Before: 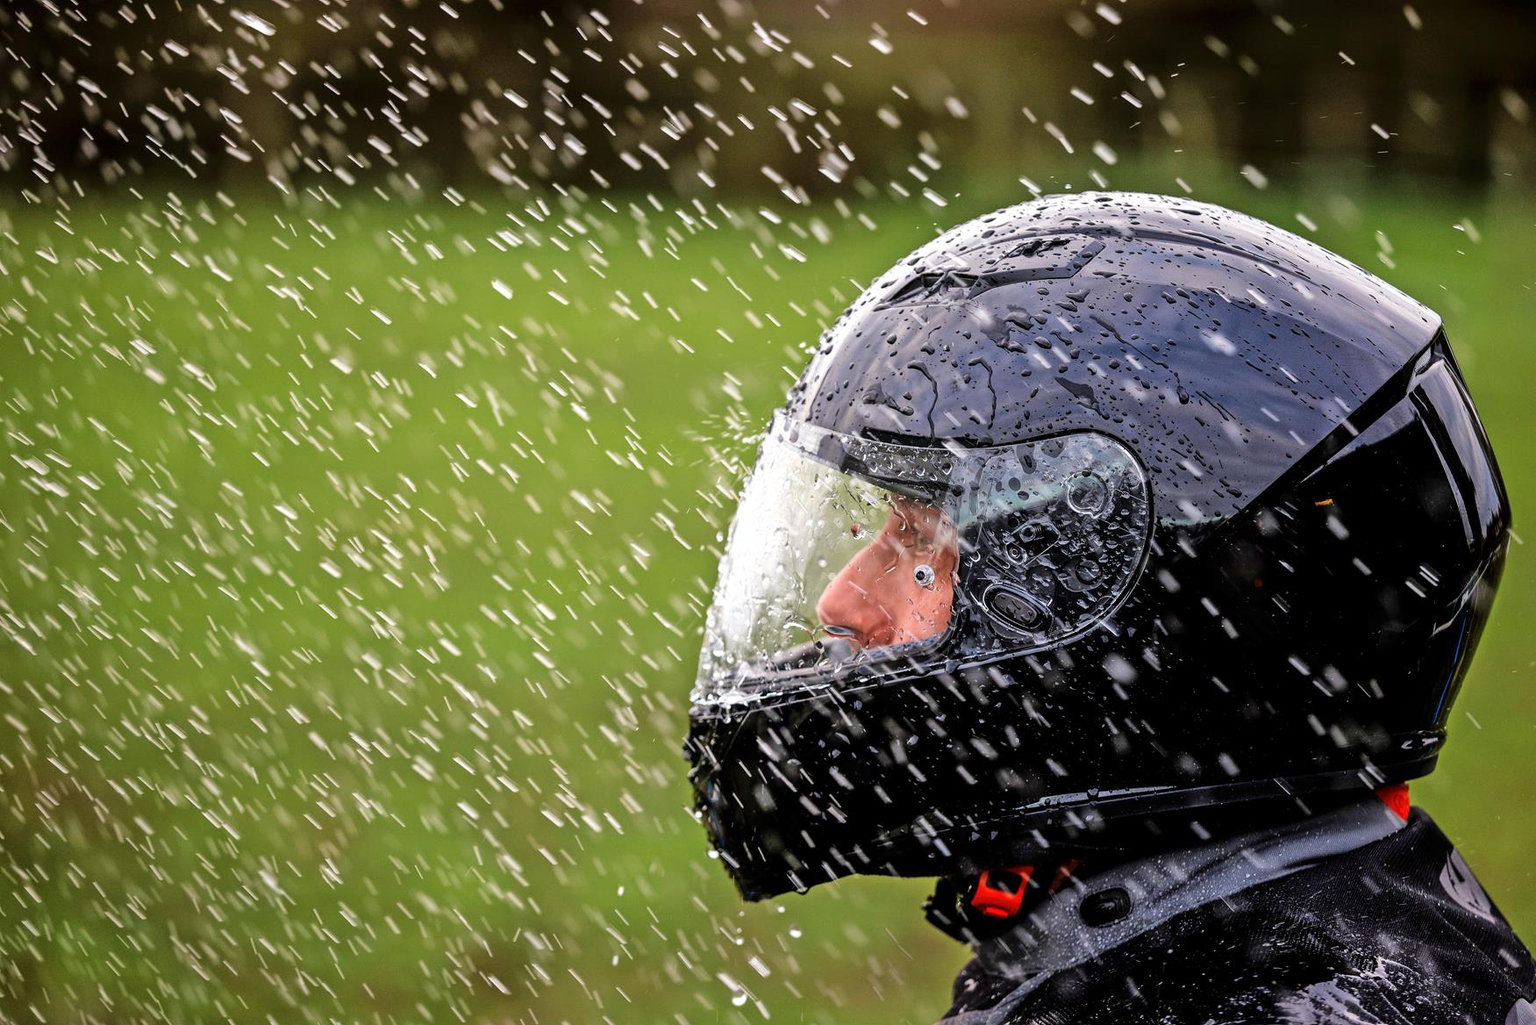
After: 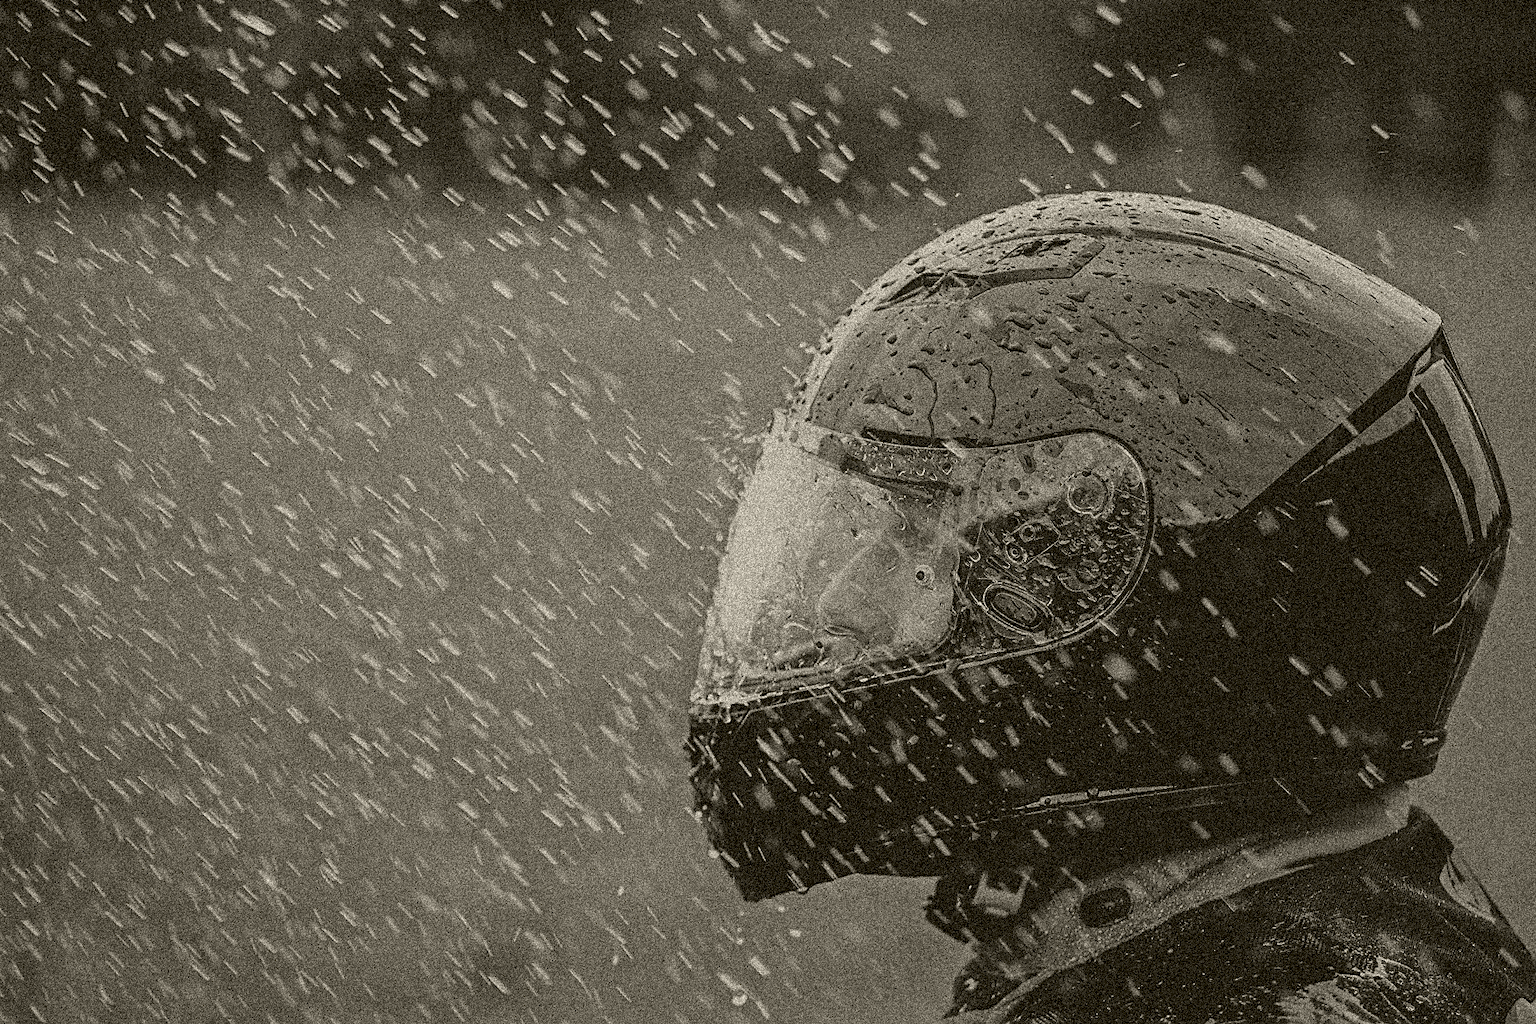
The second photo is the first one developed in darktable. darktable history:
grain: coarseness 3.75 ISO, strength 100%, mid-tones bias 0%
white balance: red 1.188, blue 1.11
colorize: hue 41.44°, saturation 22%, source mix 60%, lightness 10.61%
sharpen: on, module defaults
